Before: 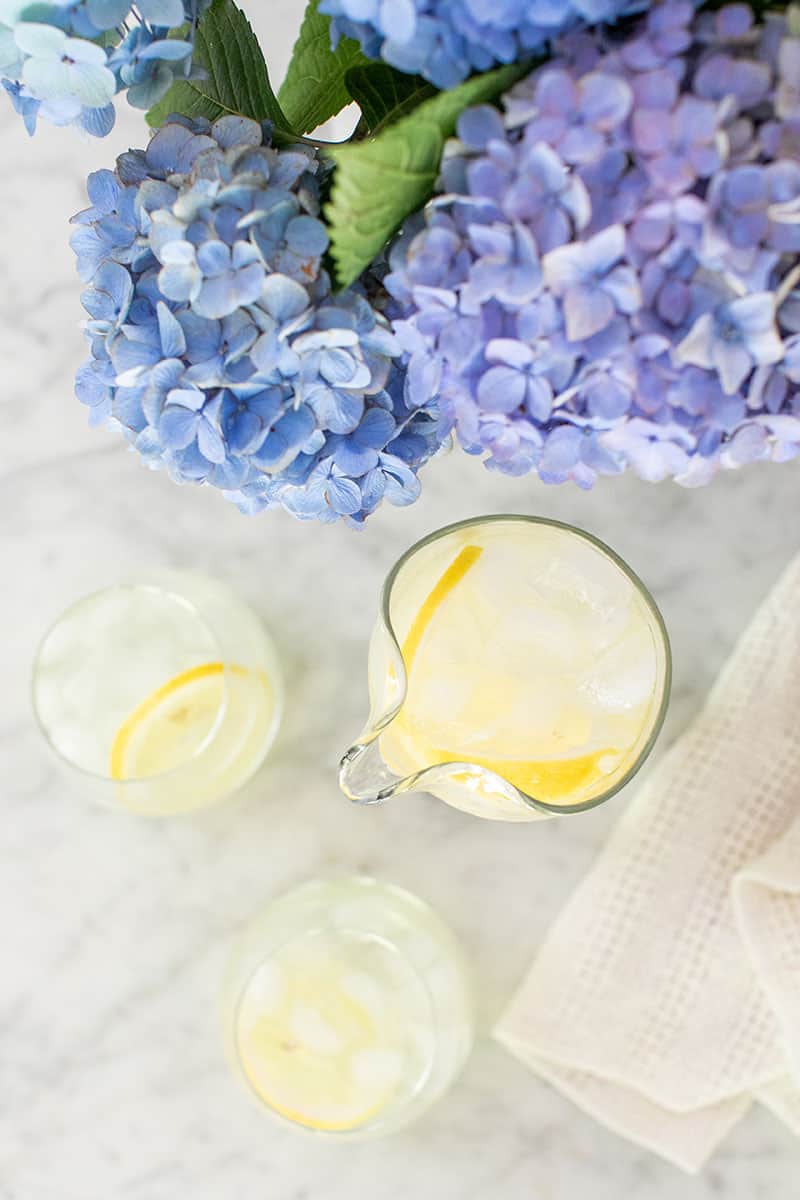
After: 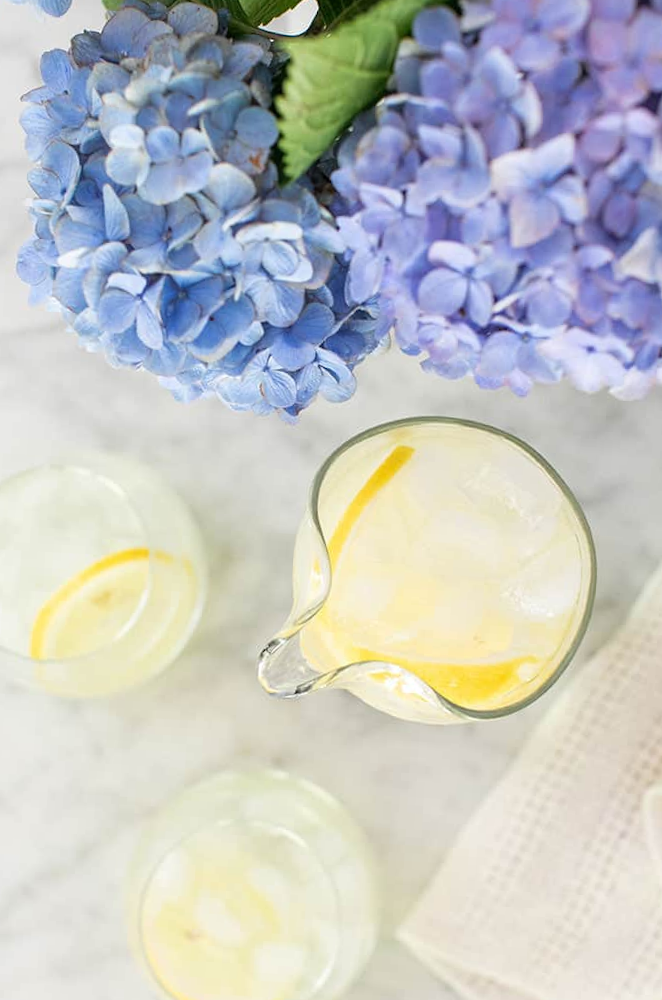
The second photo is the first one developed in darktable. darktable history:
crop and rotate: angle -3.29°, left 5.413%, top 5.2%, right 4.737%, bottom 4.348%
